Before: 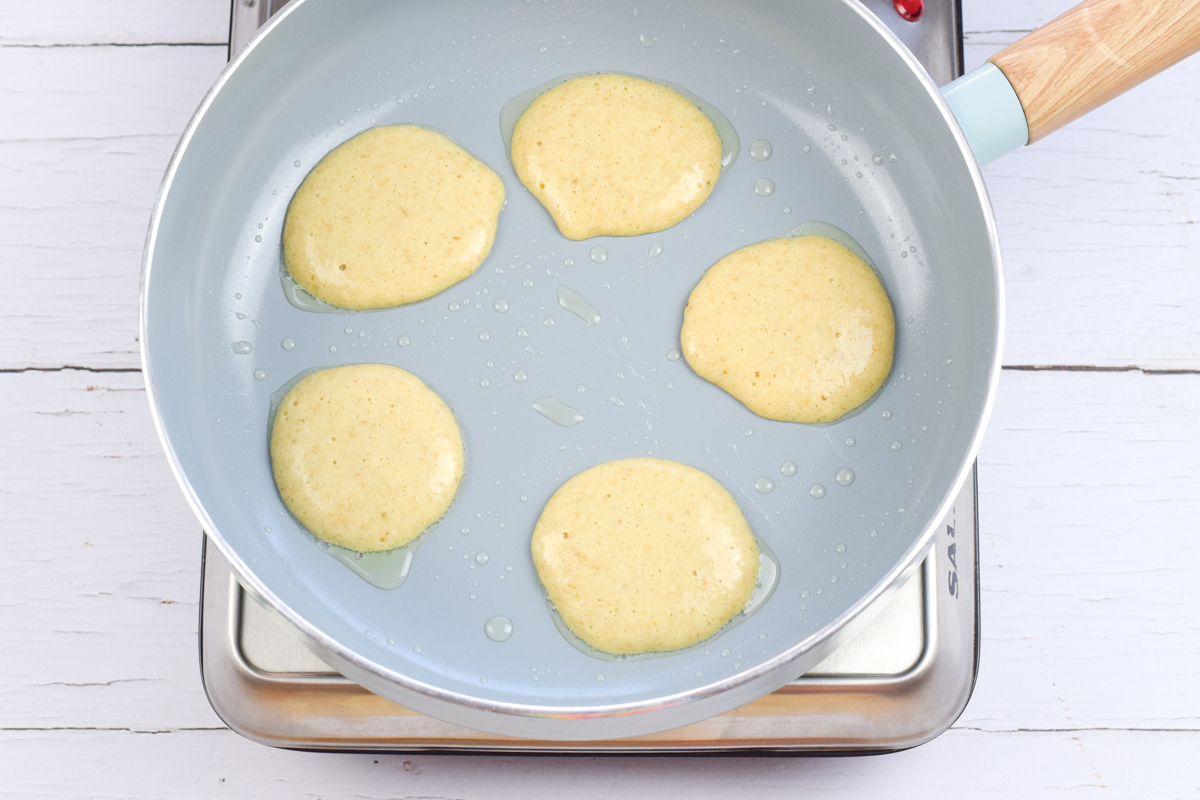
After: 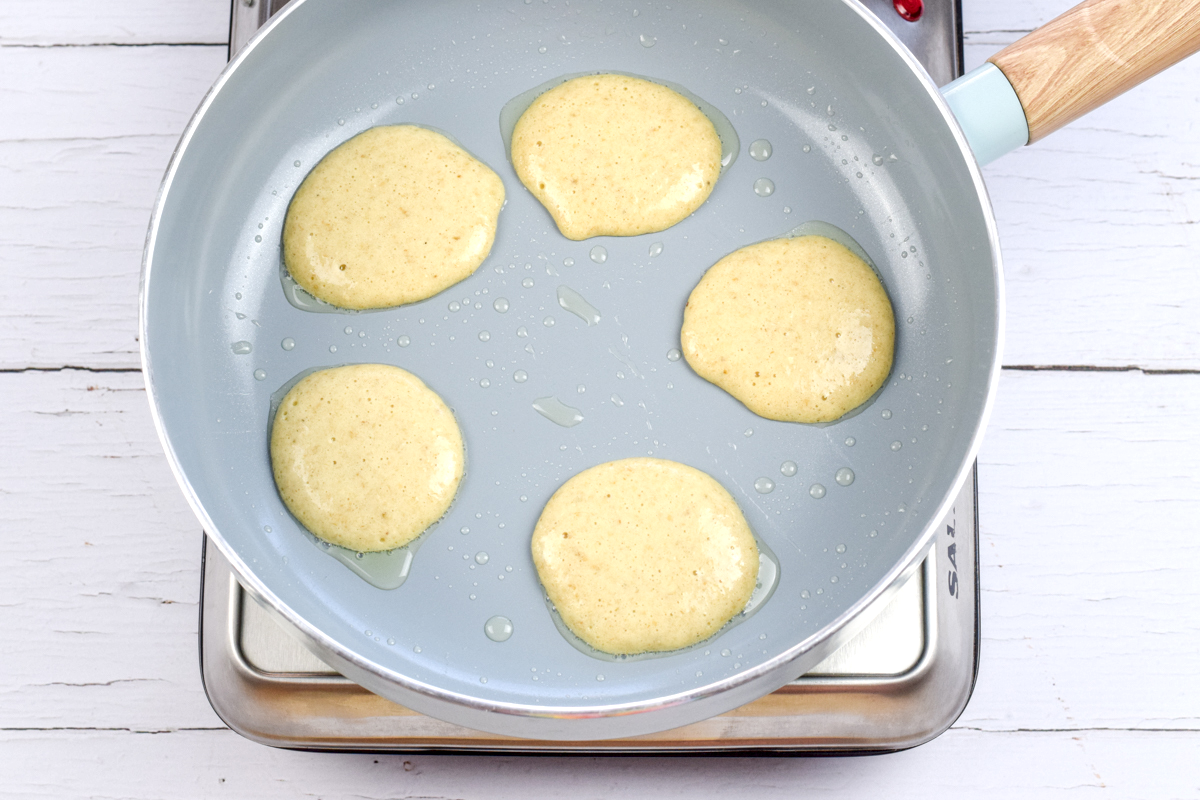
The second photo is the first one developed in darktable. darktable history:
local contrast: highlights 59%, detail 145%
